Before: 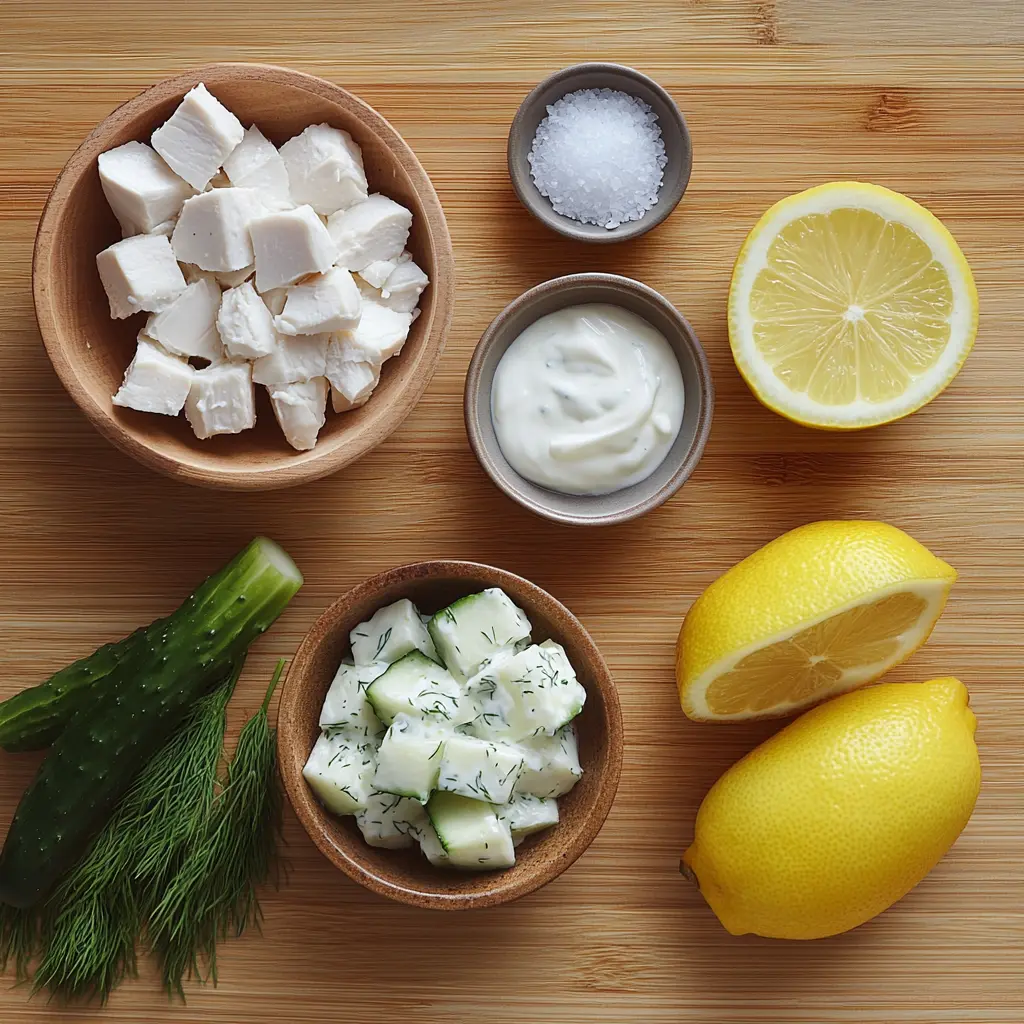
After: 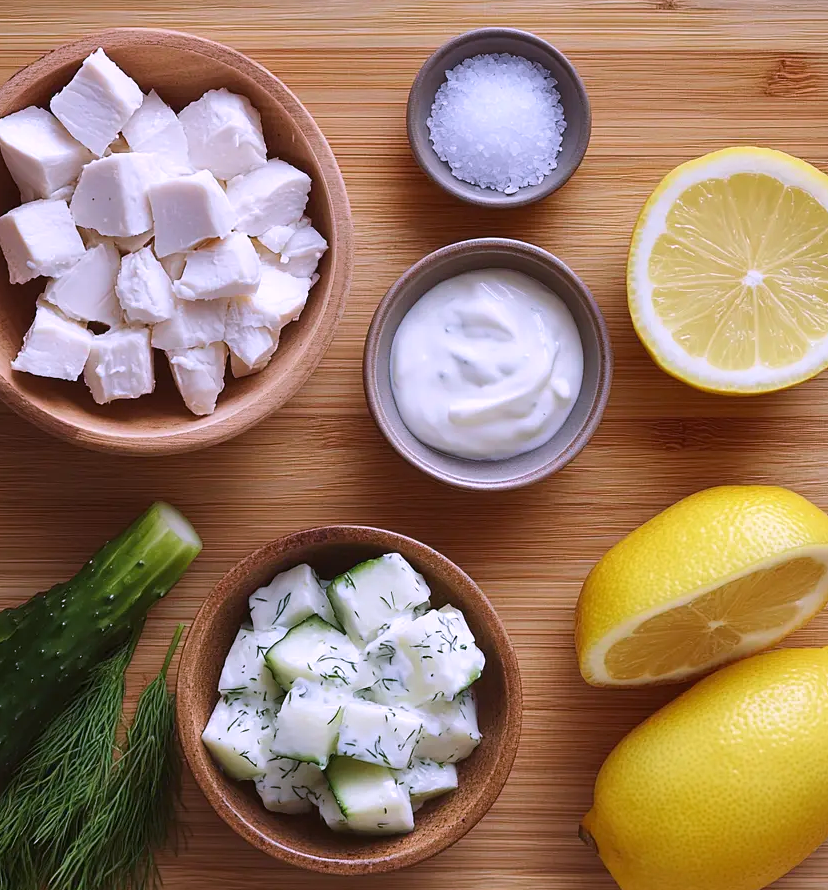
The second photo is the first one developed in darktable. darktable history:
white balance: red 1.042, blue 1.17
velvia: strength 15%
crop: left 9.929%, top 3.475%, right 9.188%, bottom 9.529%
